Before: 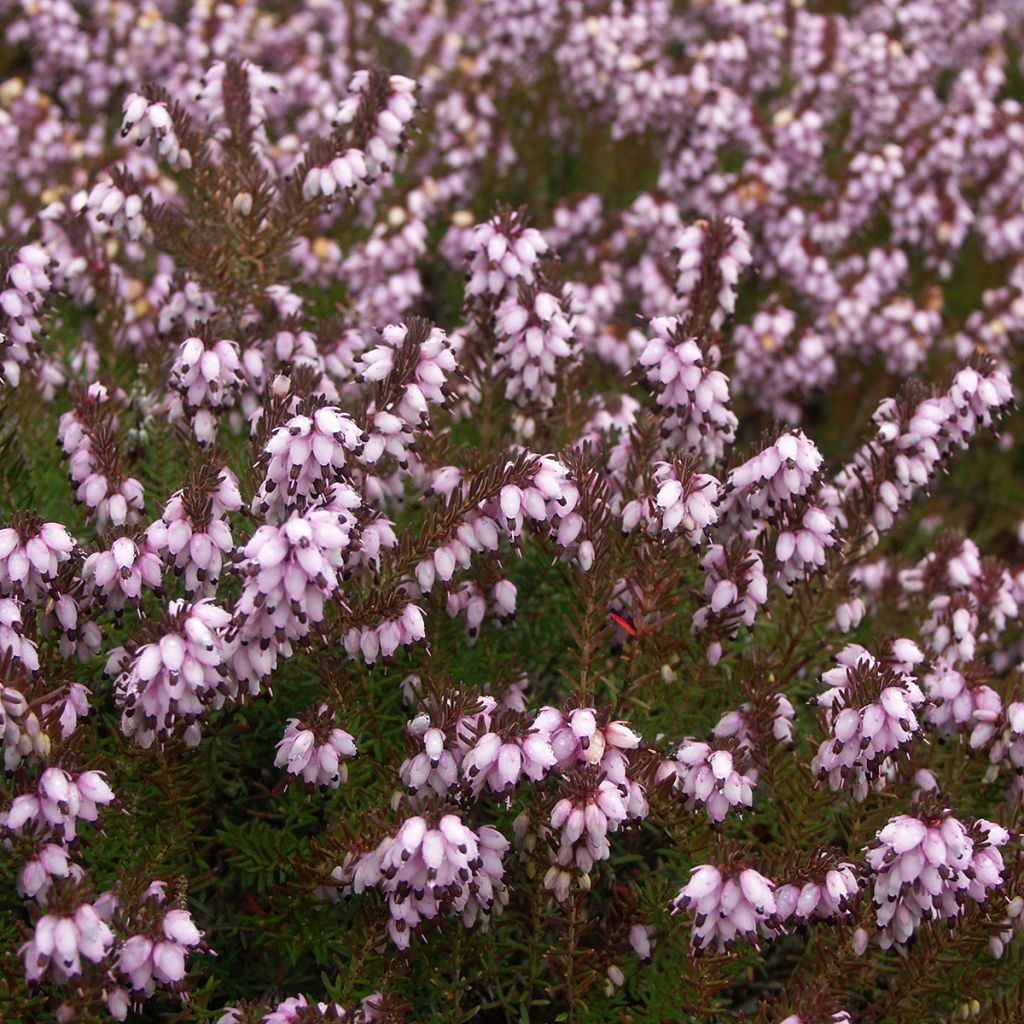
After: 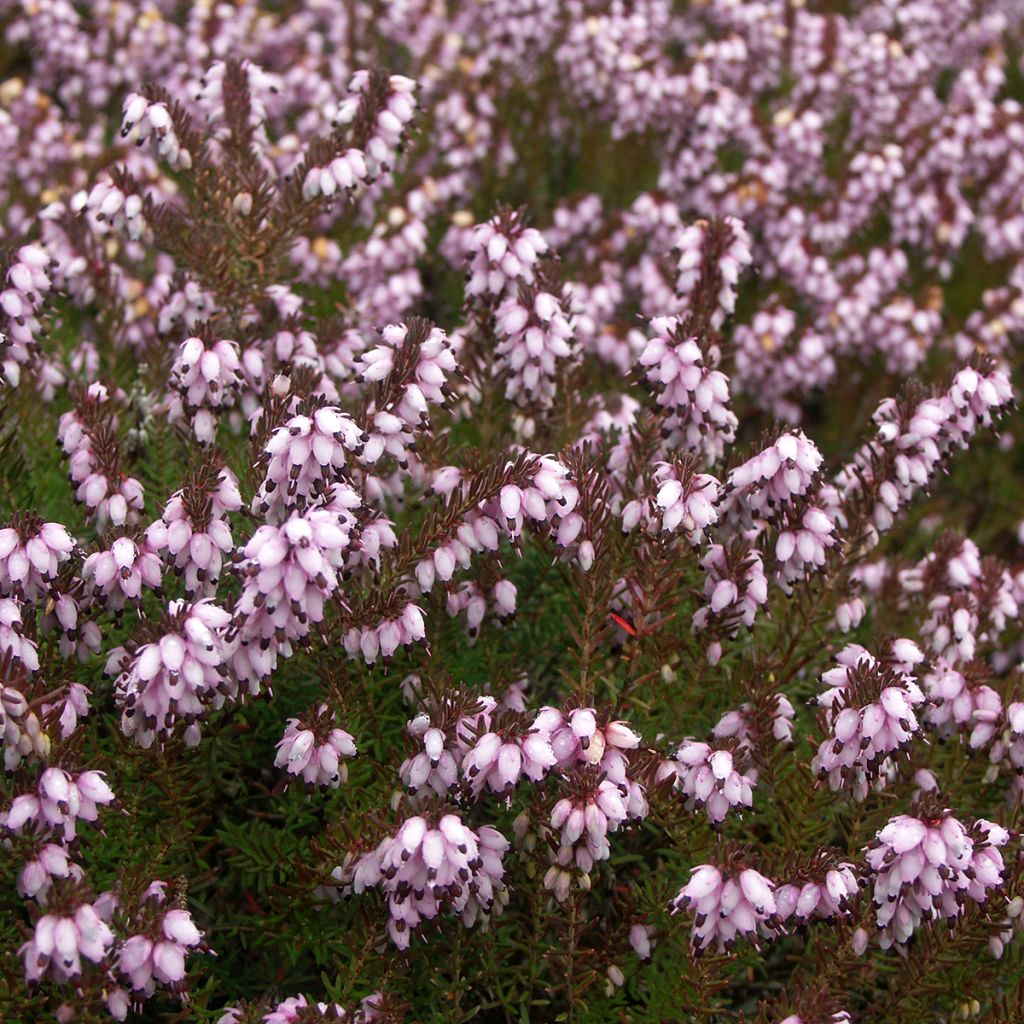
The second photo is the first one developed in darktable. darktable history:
local contrast: mode bilateral grid, contrast 10, coarseness 25, detail 115%, midtone range 0.2
exposure: exposure 0.078 EV, compensate highlight preservation false
